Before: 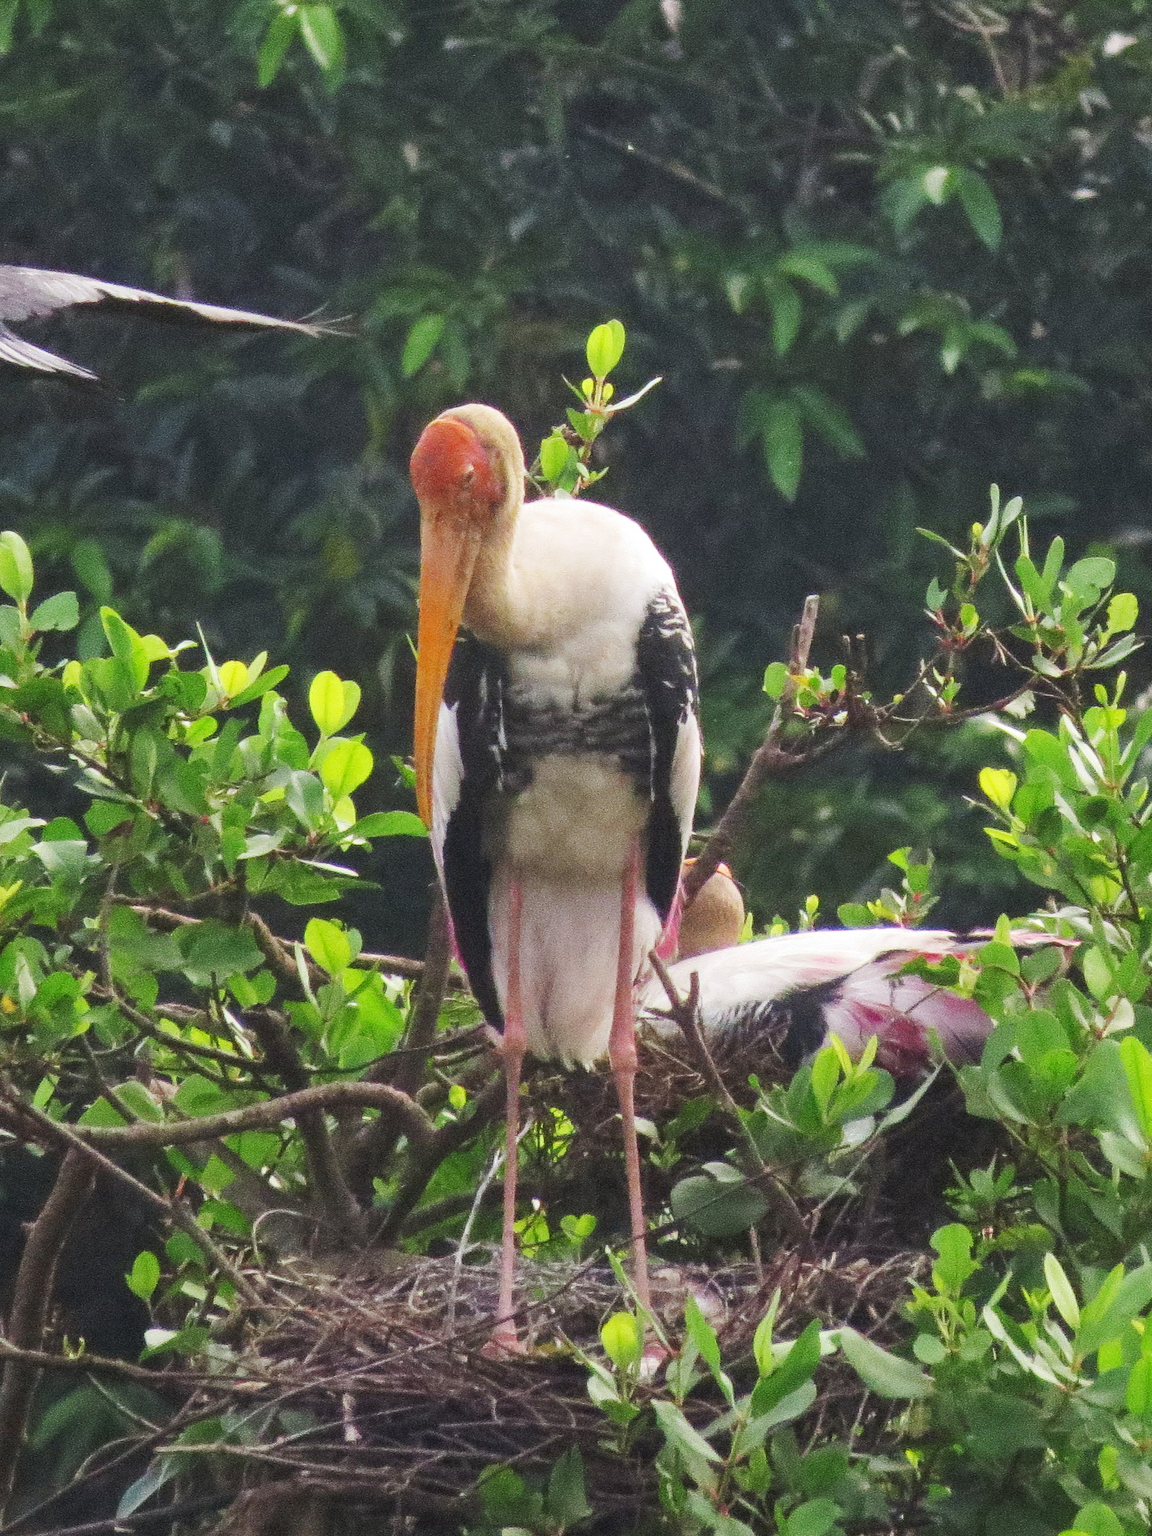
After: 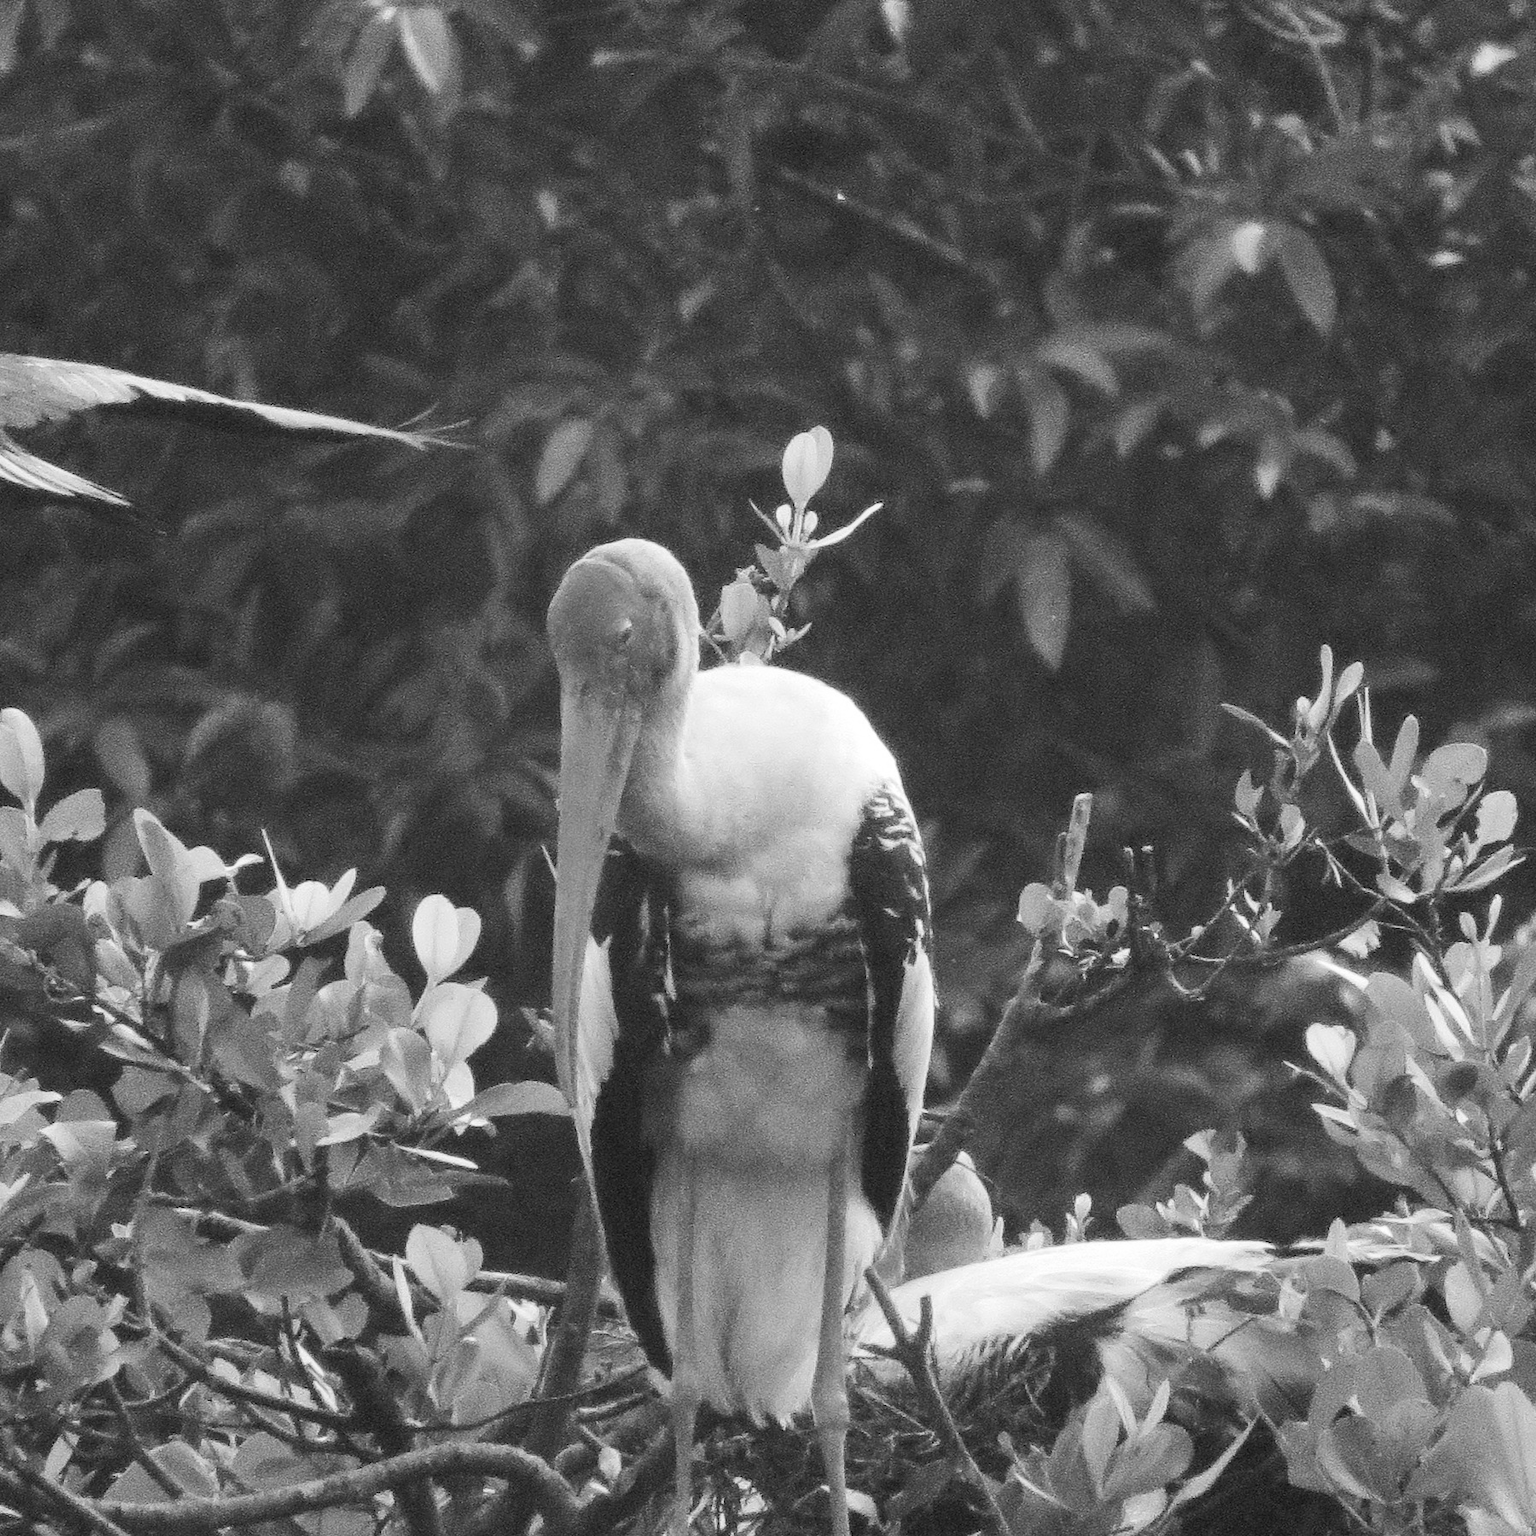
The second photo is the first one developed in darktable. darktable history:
monochrome: on, module defaults
crop: bottom 24.988%
